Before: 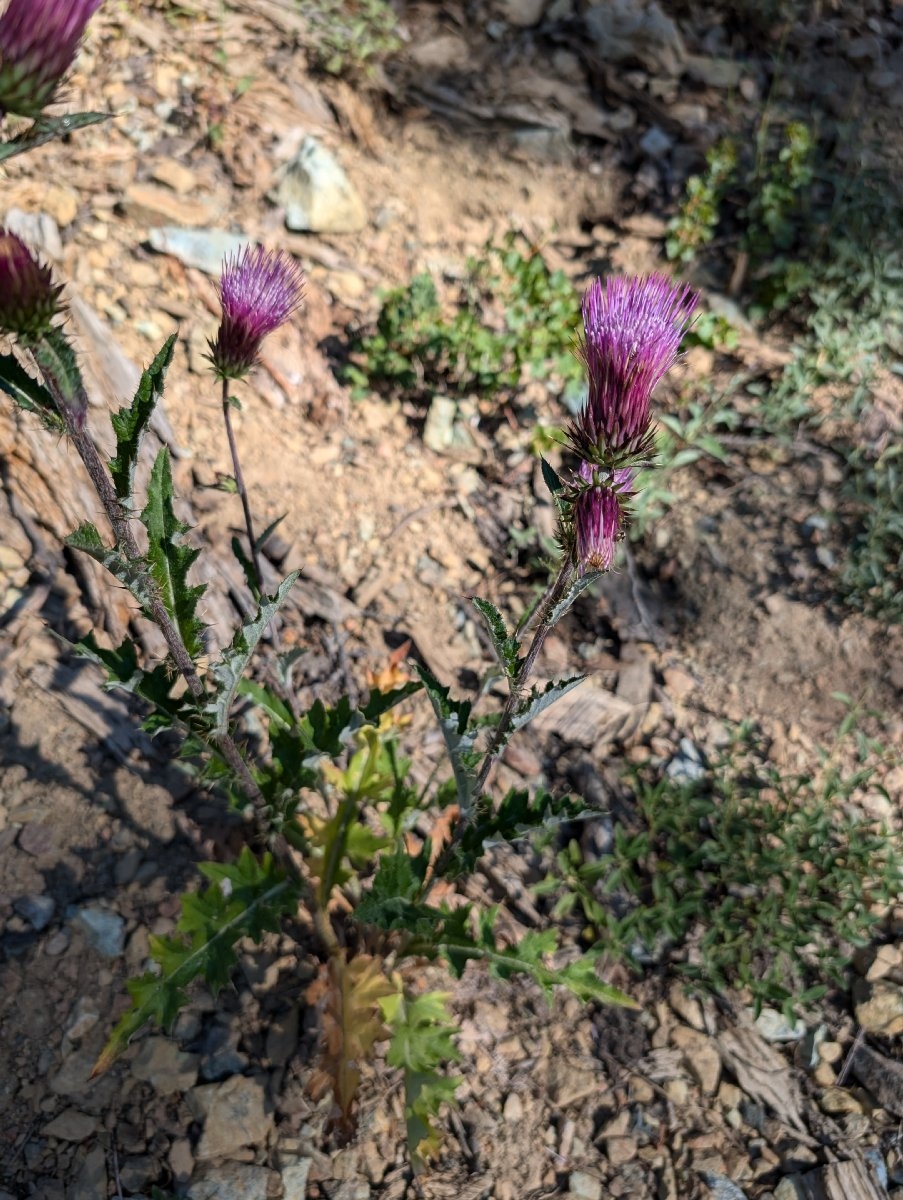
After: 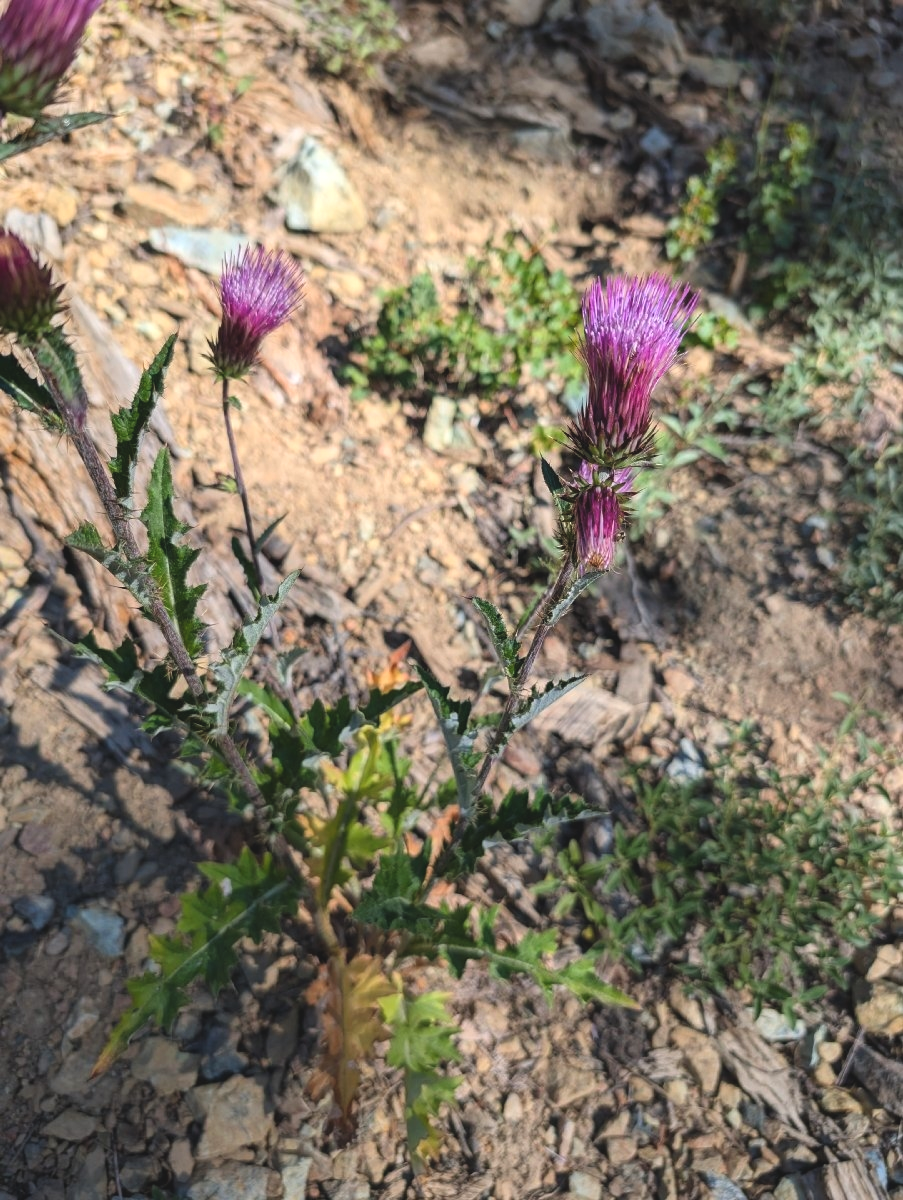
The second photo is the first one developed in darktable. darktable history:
exposure: black level correction -0.006, exposure 0.07 EV, compensate highlight preservation false
contrast brightness saturation: contrast 0.03, brightness 0.062, saturation 0.126
